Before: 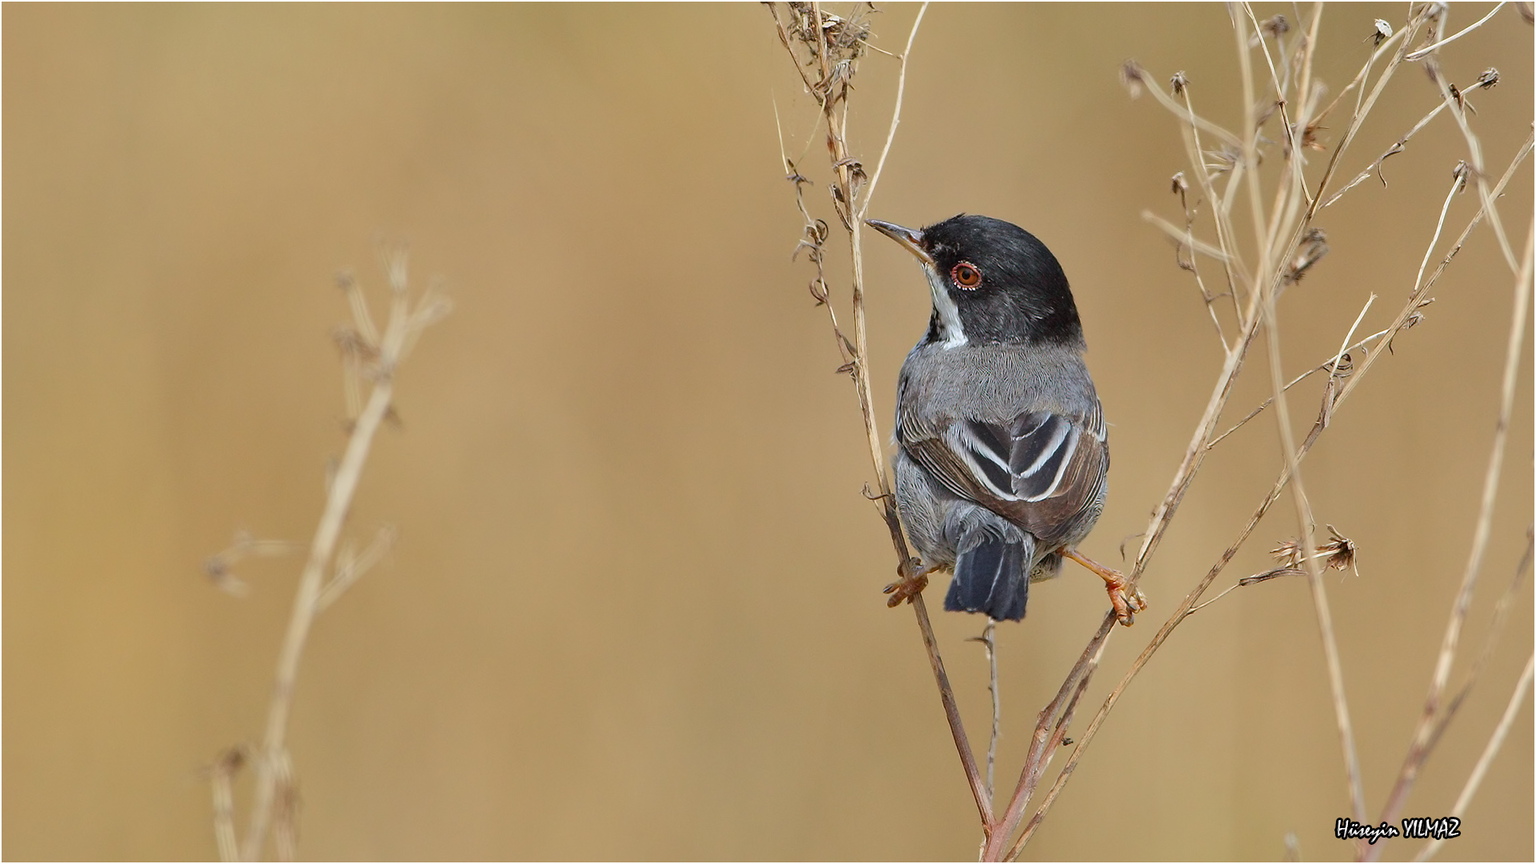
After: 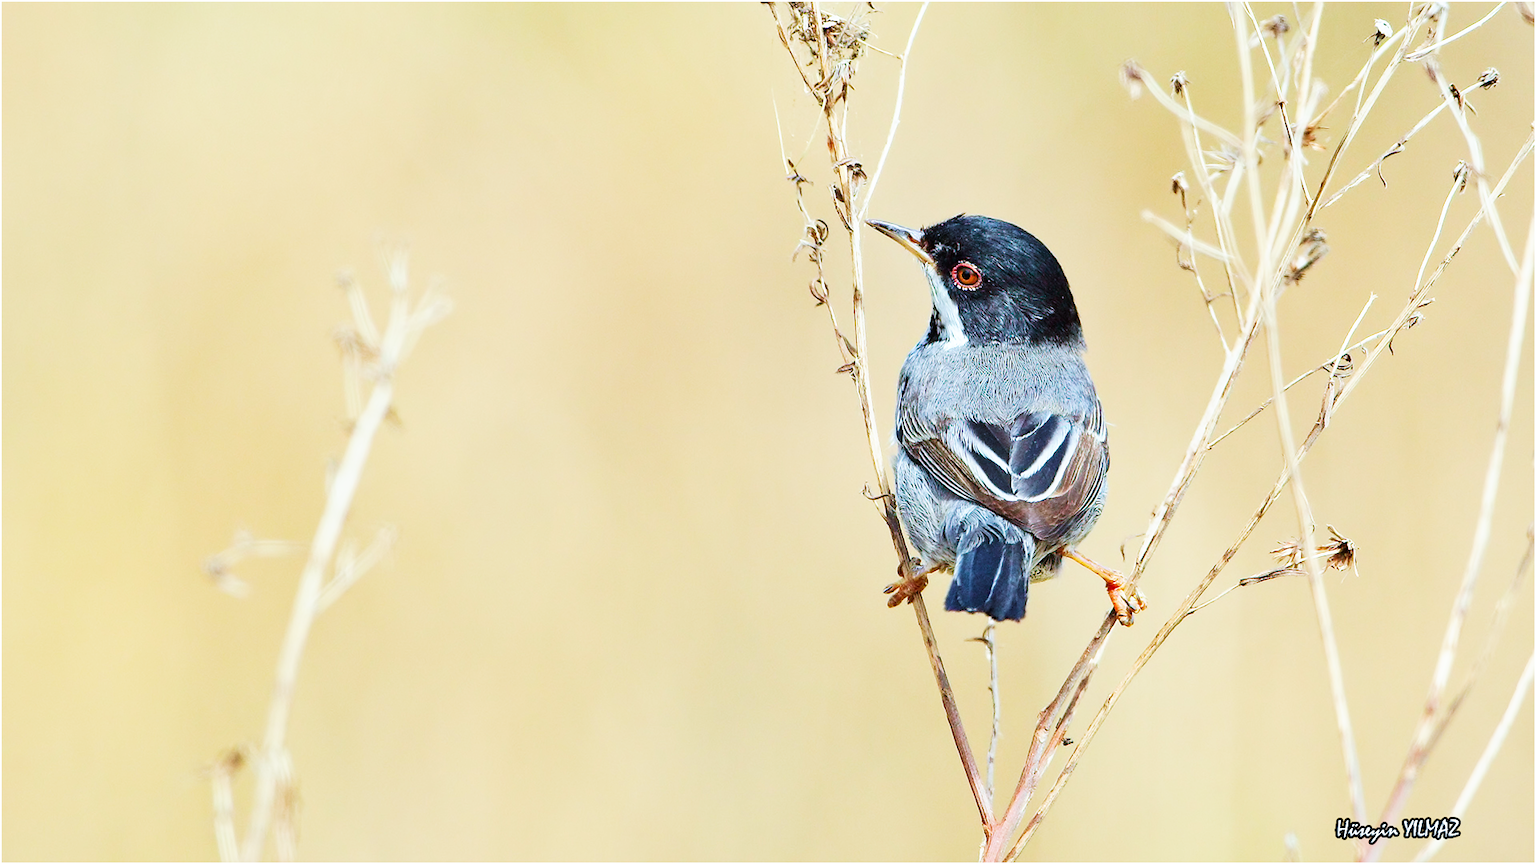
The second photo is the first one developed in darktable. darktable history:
velvia: on, module defaults
color calibration: illuminant F (fluorescent), F source F9 (Cool White Deluxe 4150 K) – high CRI, x 0.374, y 0.373, temperature 4158.34 K
white balance: red 1, blue 1
base curve: curves: ch0 [(0, 0) (0.007, 0.004) (0.027, 0.03) (0.046, 0.07) (0.207, 0.54) (0.442, 0.872) (0.673, 0.972) (1, 1)], preserve colors none
